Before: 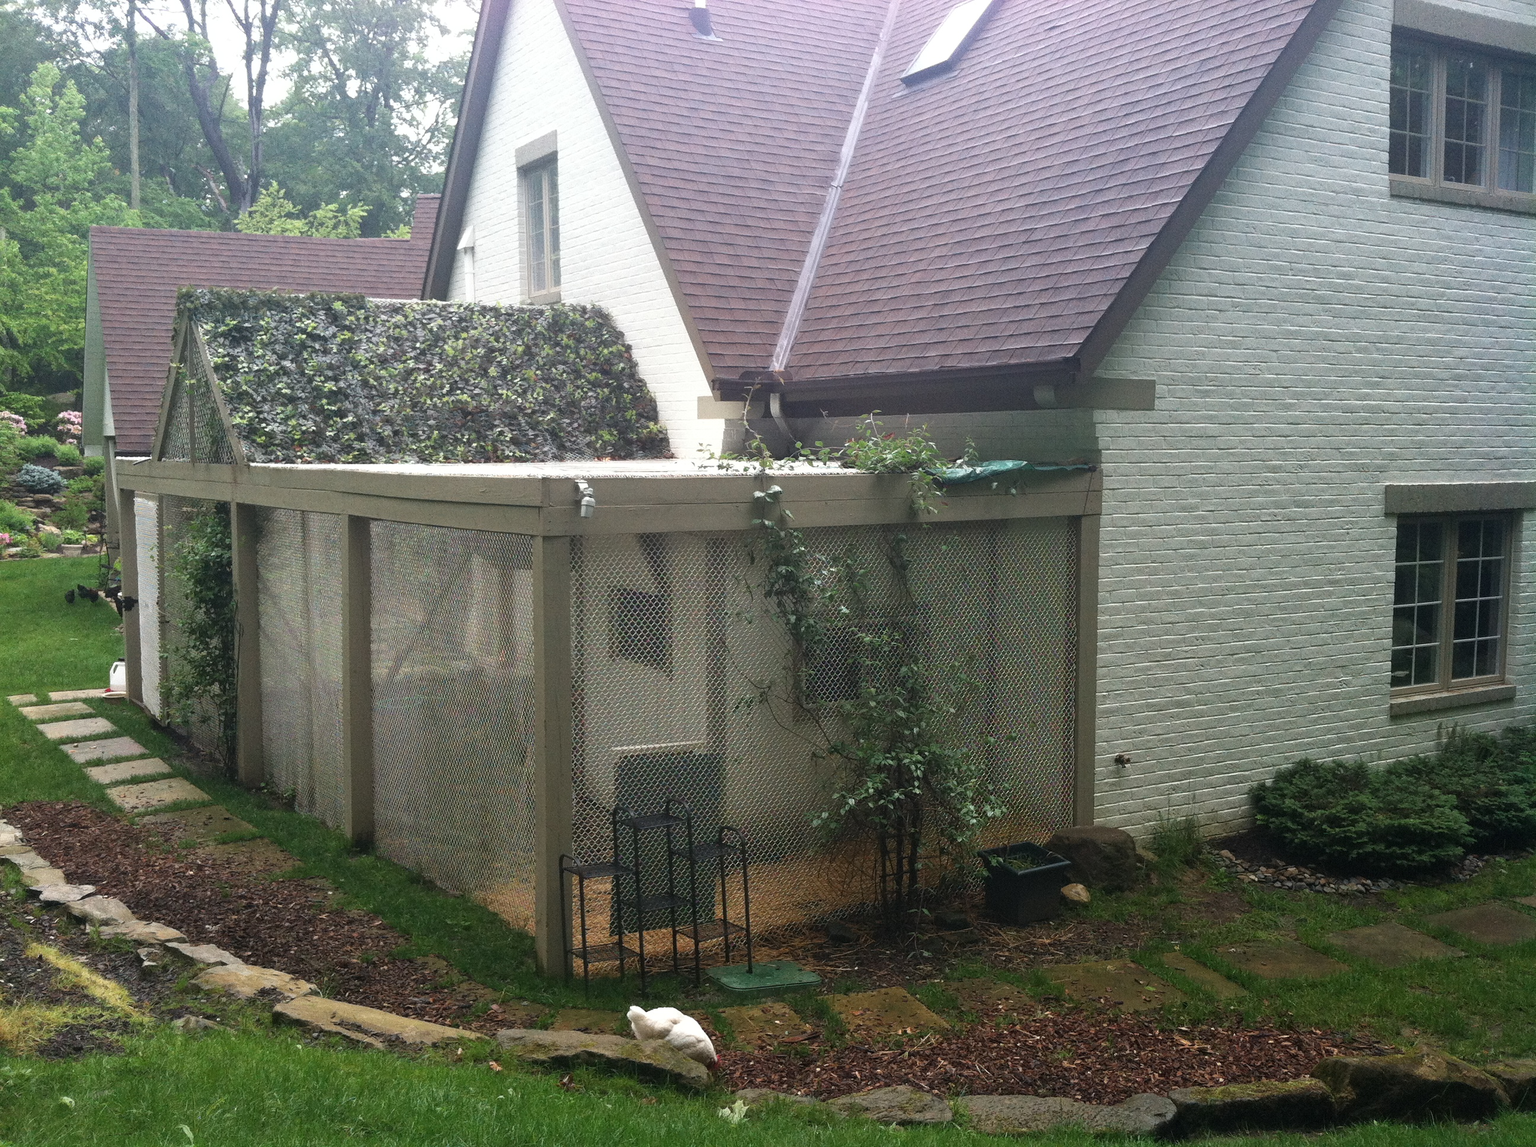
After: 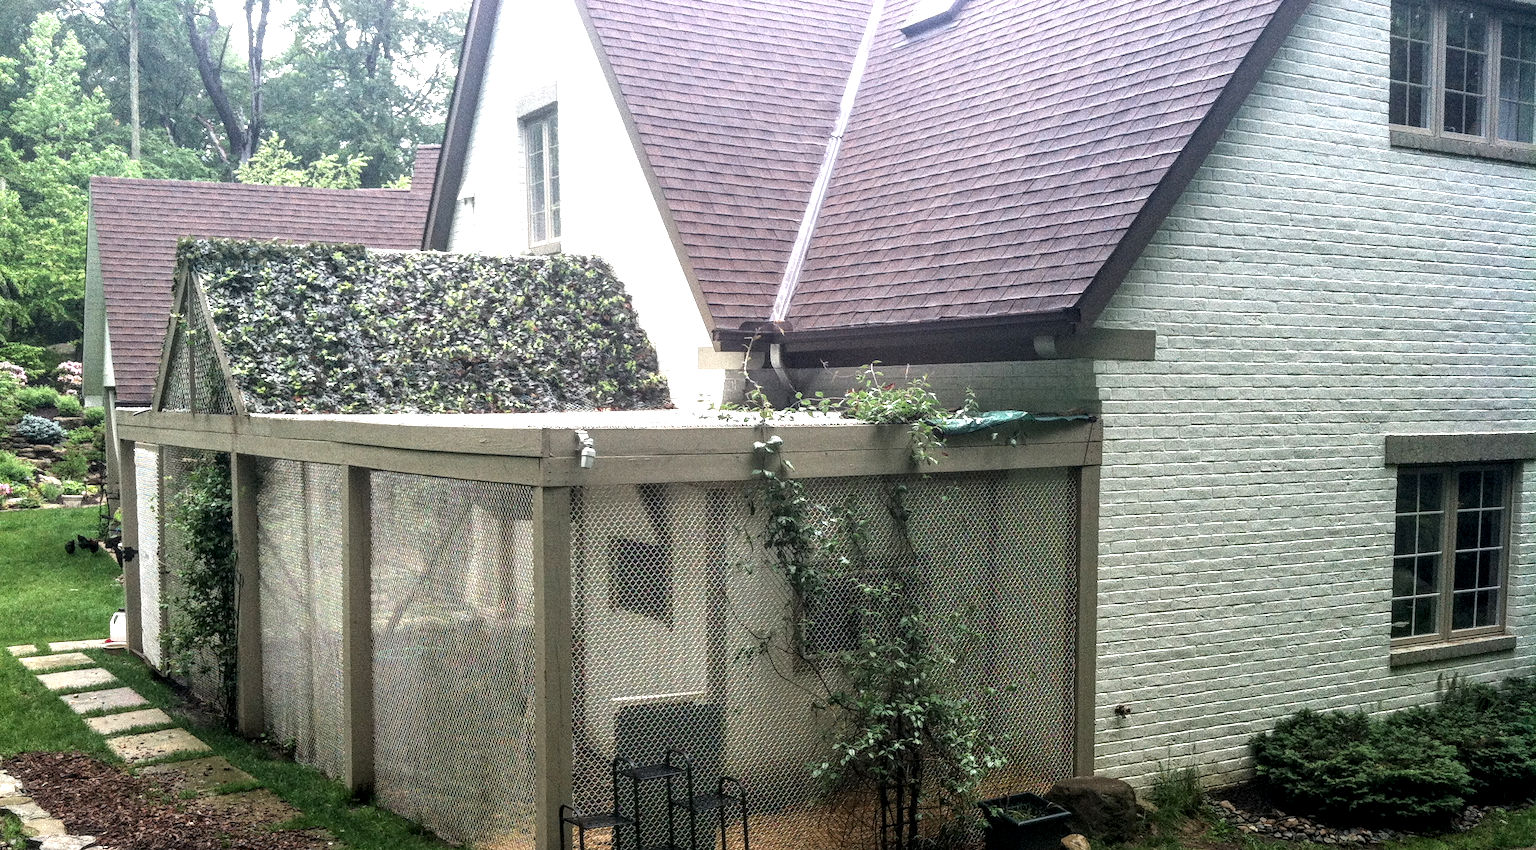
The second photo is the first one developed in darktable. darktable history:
exposure: black level correction -0.002, exposure 0.534 EV, compensate exposure bias true, compensate highlight preservation false
local contrast: highlights 7%, shadows 36%, detail 183%, midtone range 0.47
crop: top 4.36%, bottom 21.454%
